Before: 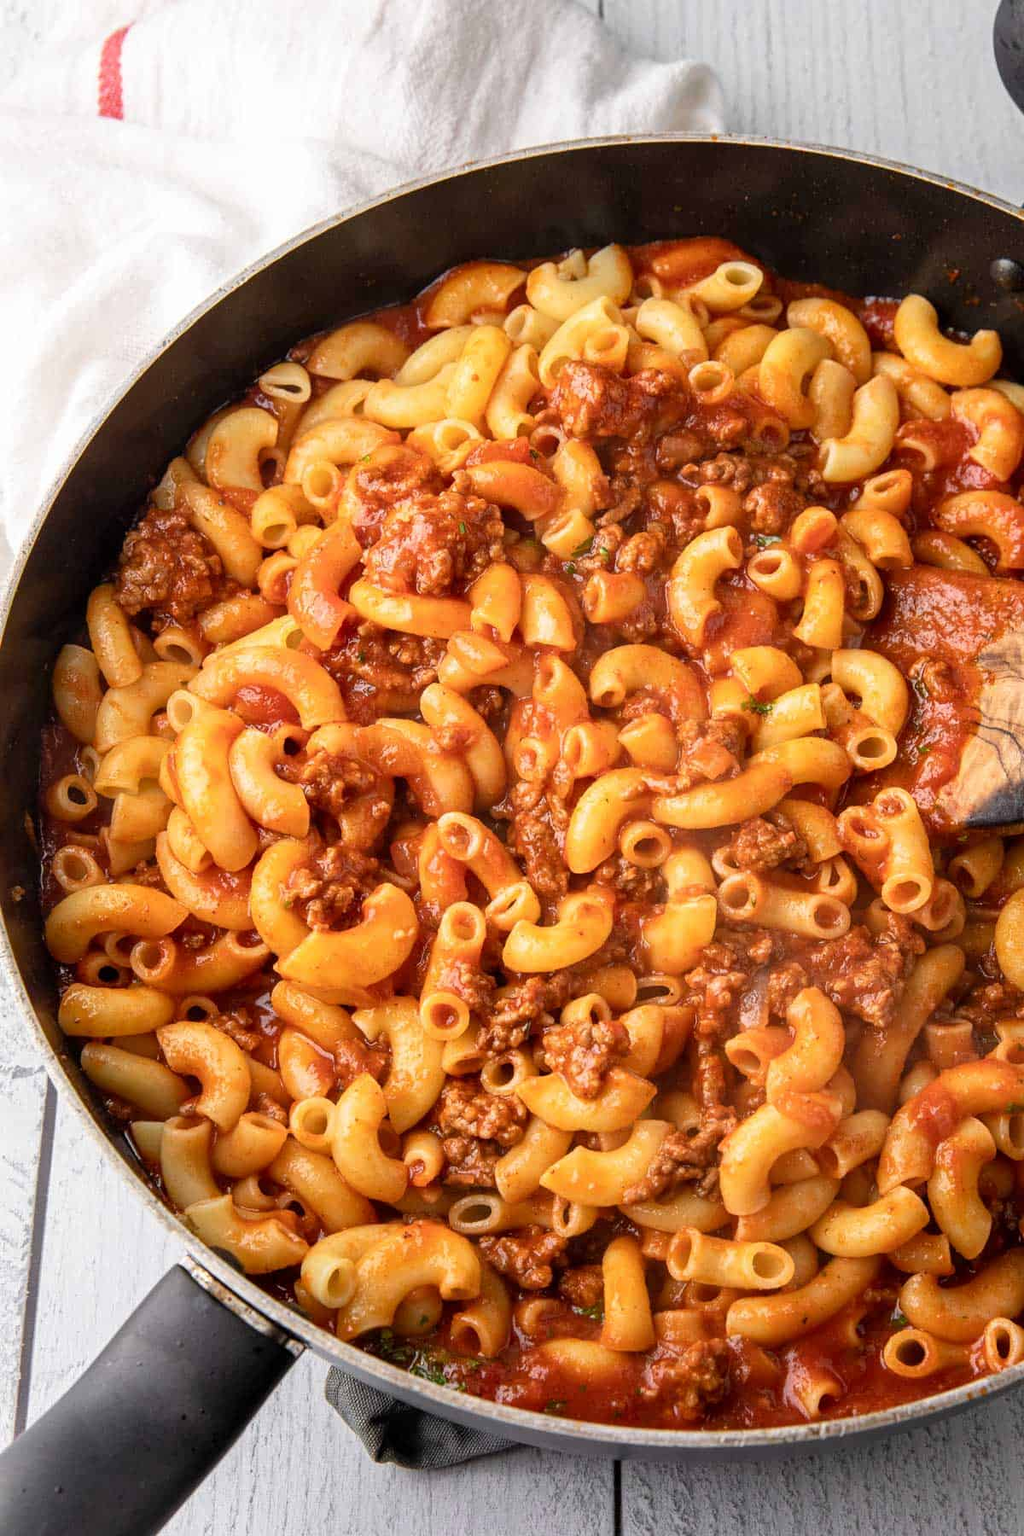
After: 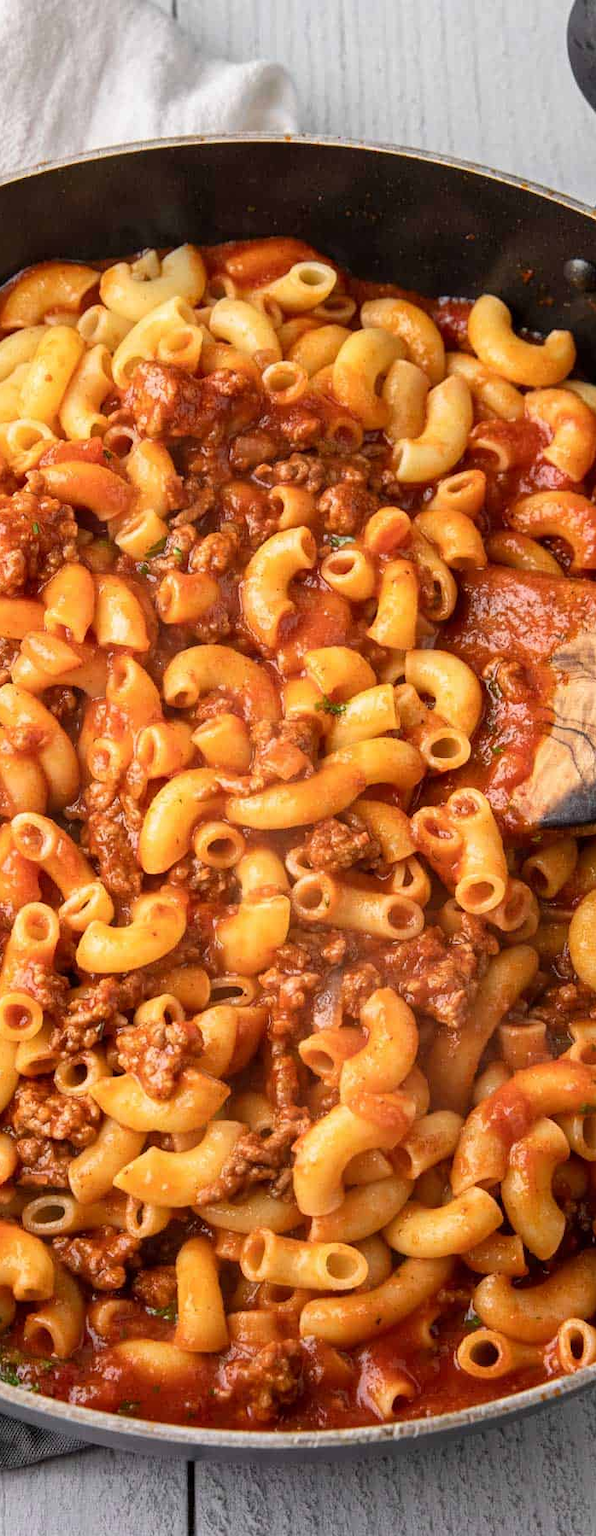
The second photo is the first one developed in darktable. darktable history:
crop: left 41.691%
